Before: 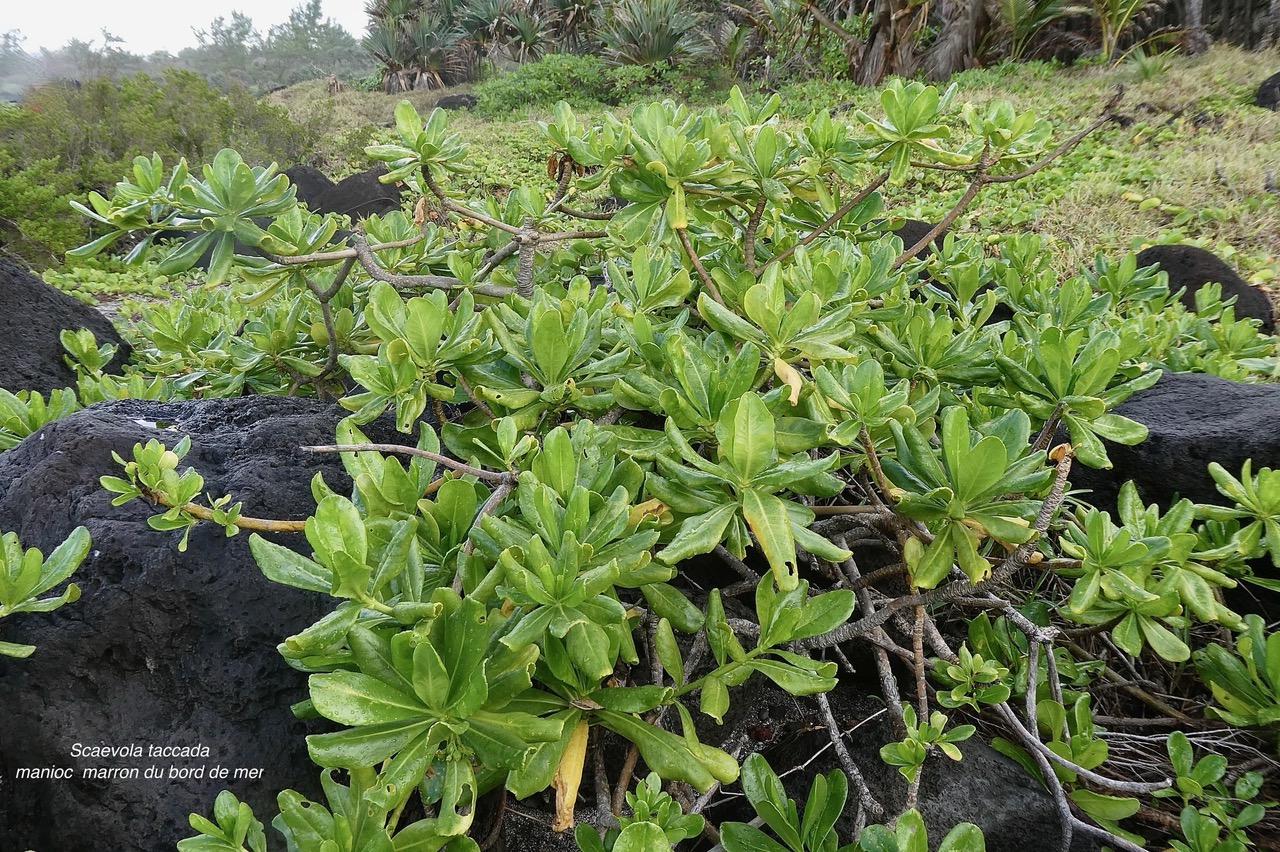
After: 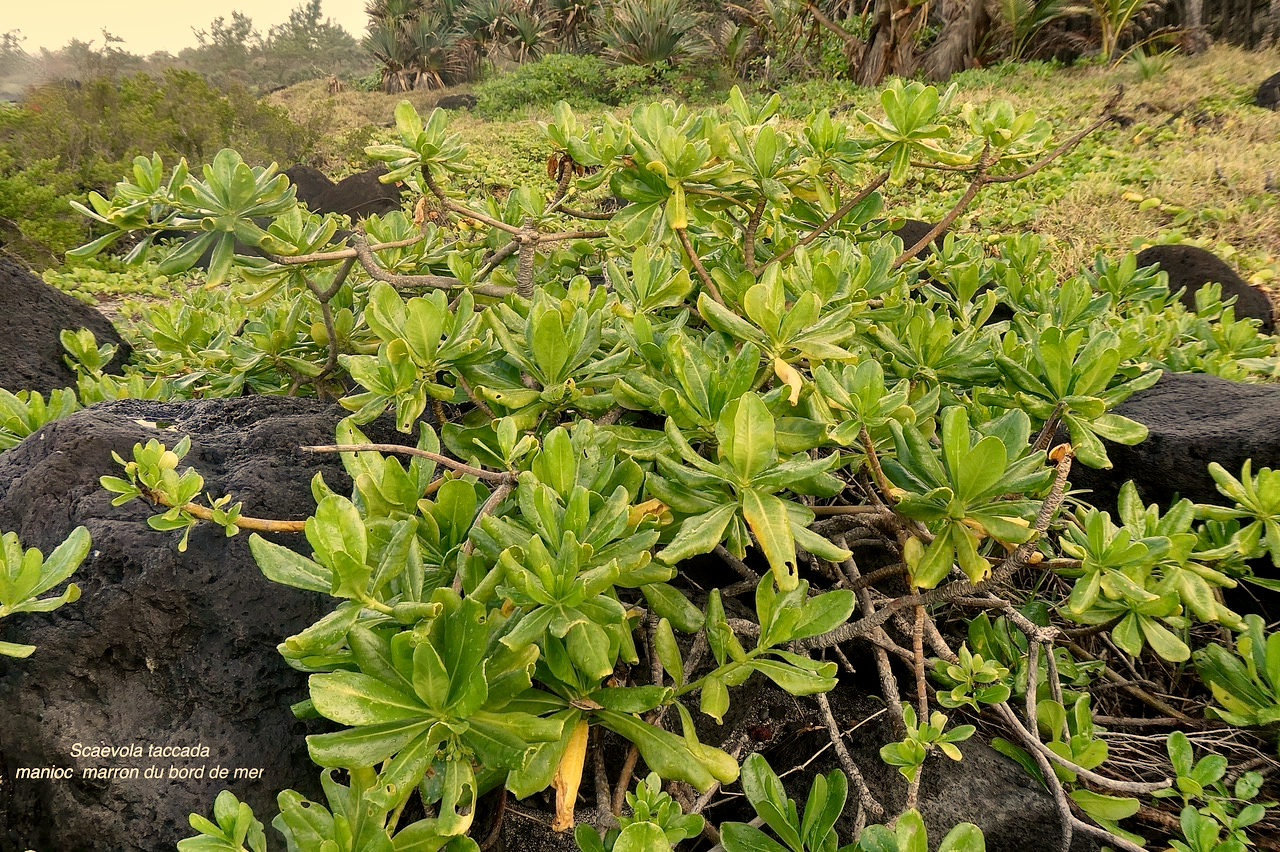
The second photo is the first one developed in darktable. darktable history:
shadows and highlights: shadows 60, soften with gaussian
tone equalizer: on, module defaults
white balance: red 1.138, green 0.996, blue 0.812
